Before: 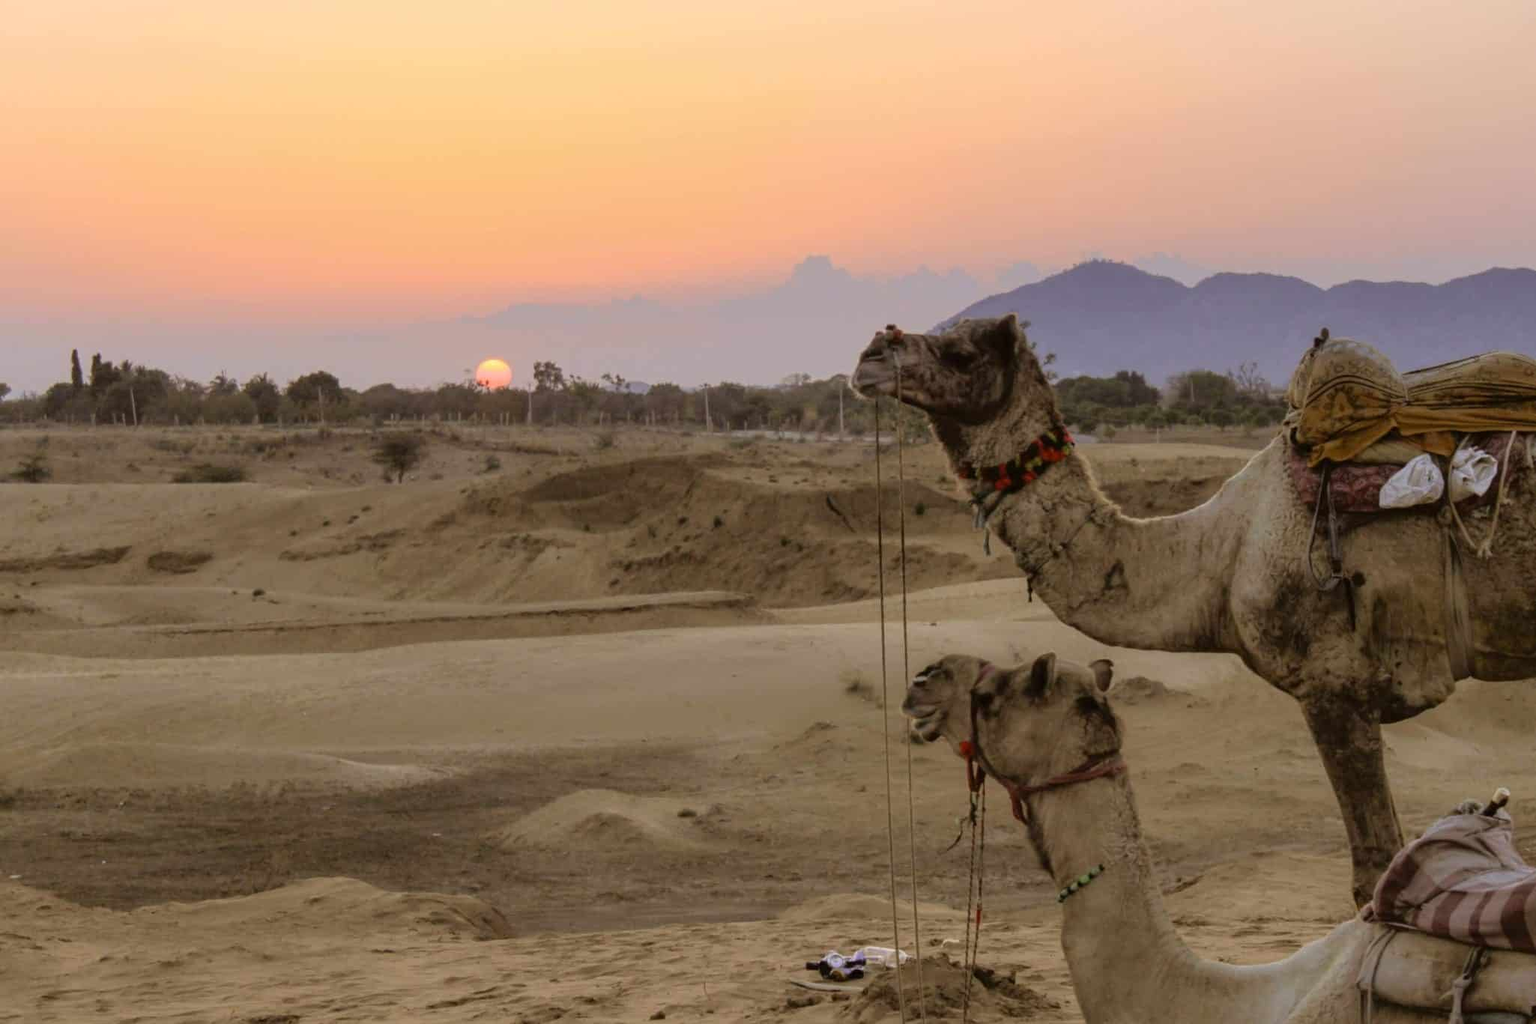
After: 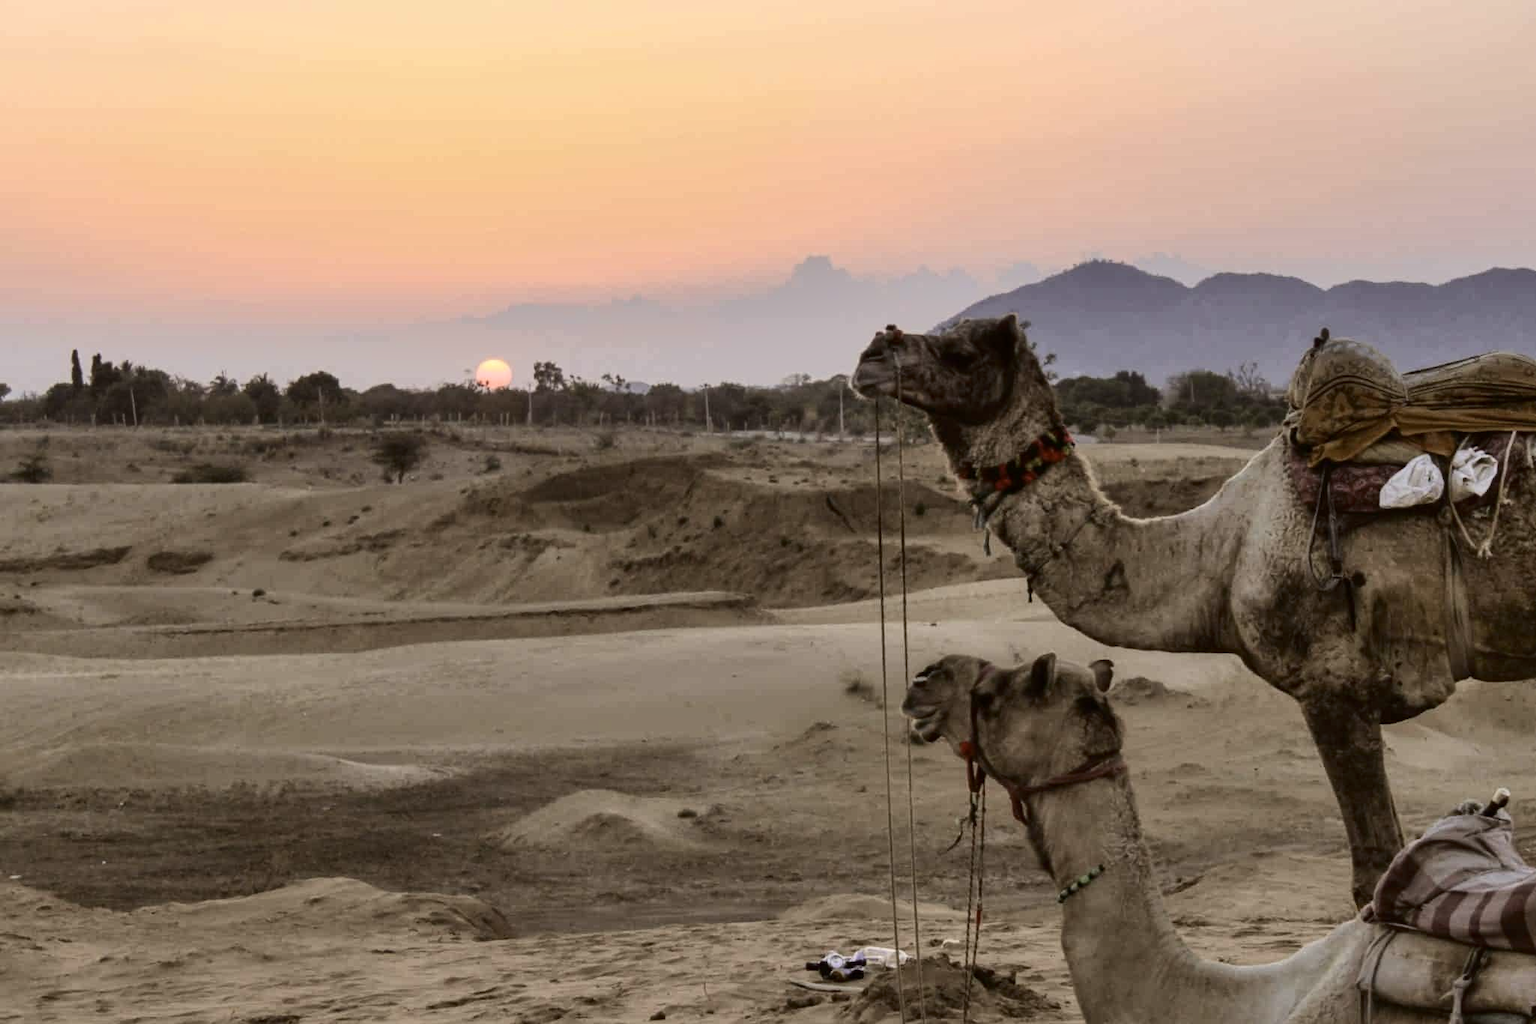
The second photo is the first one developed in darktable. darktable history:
contrast brightness saturation: contrast 0.248, saturation -0.313
shadows and highlights: low approximation 0.01, soften with gaussian
